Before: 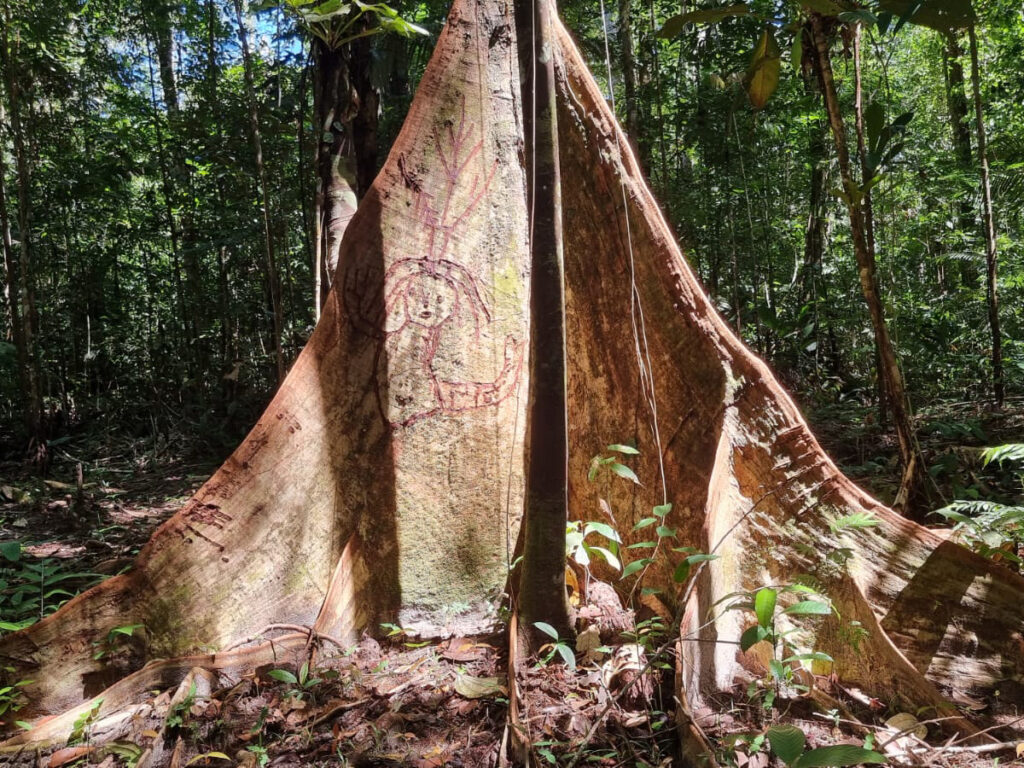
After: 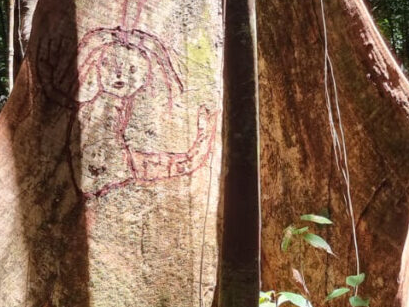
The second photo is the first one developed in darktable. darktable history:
tone equalizer: on, module defaults
crop: left 30%, top 30%, right 30%, bottom 30%
